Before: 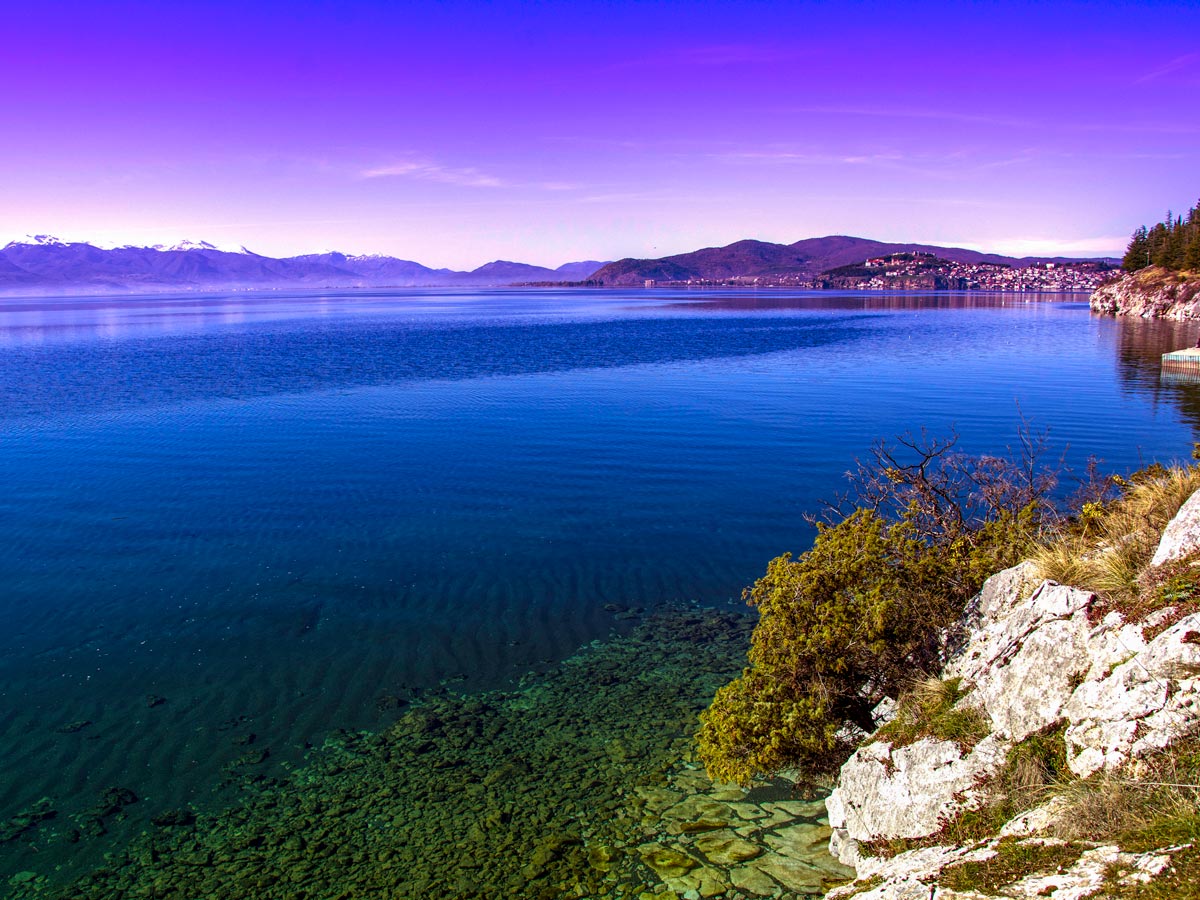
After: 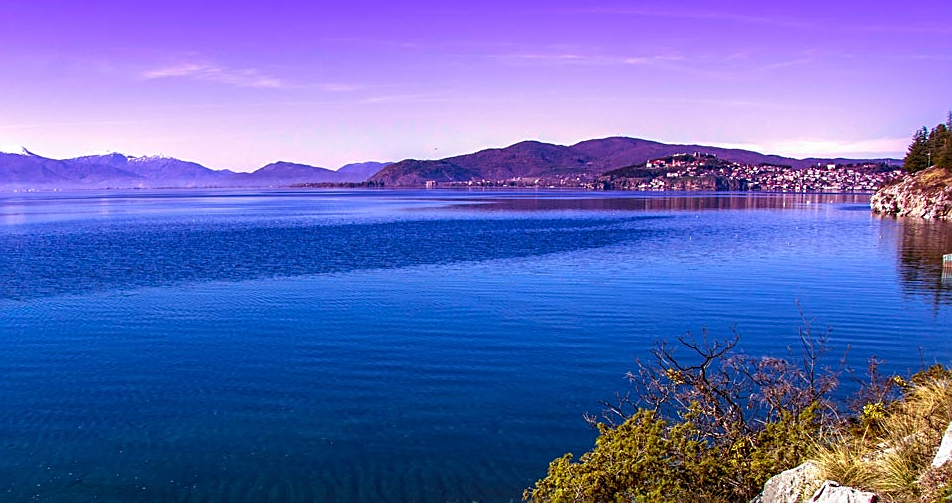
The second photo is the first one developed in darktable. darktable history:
crop: left 18.324%, top 11.08%, right 2.324%, bottom 33.014%
sharpen: on, module defaults
